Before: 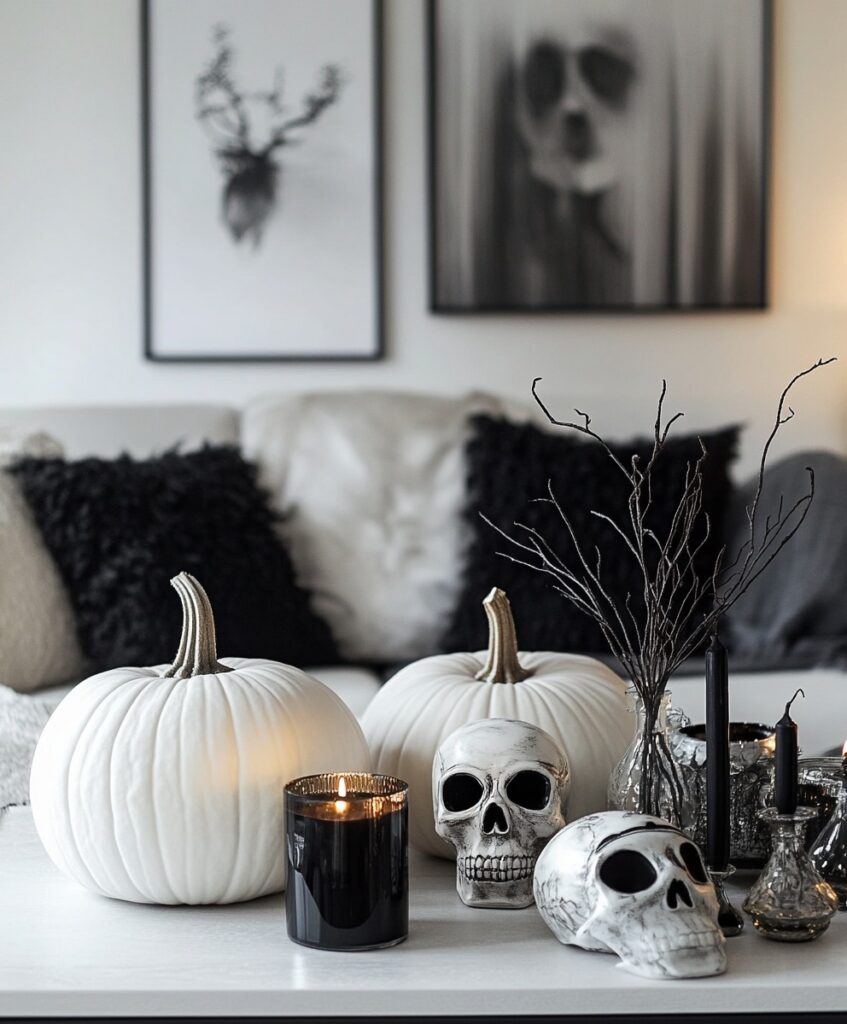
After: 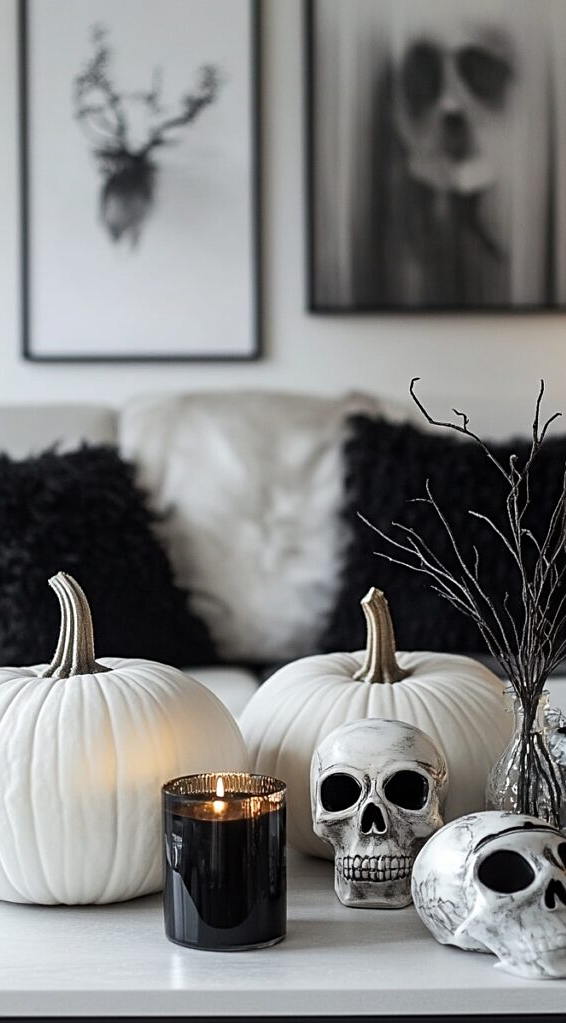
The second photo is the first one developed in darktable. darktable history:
sharpen: amount 0.217
crop and rotate: left 14.437%, right 18.682%
